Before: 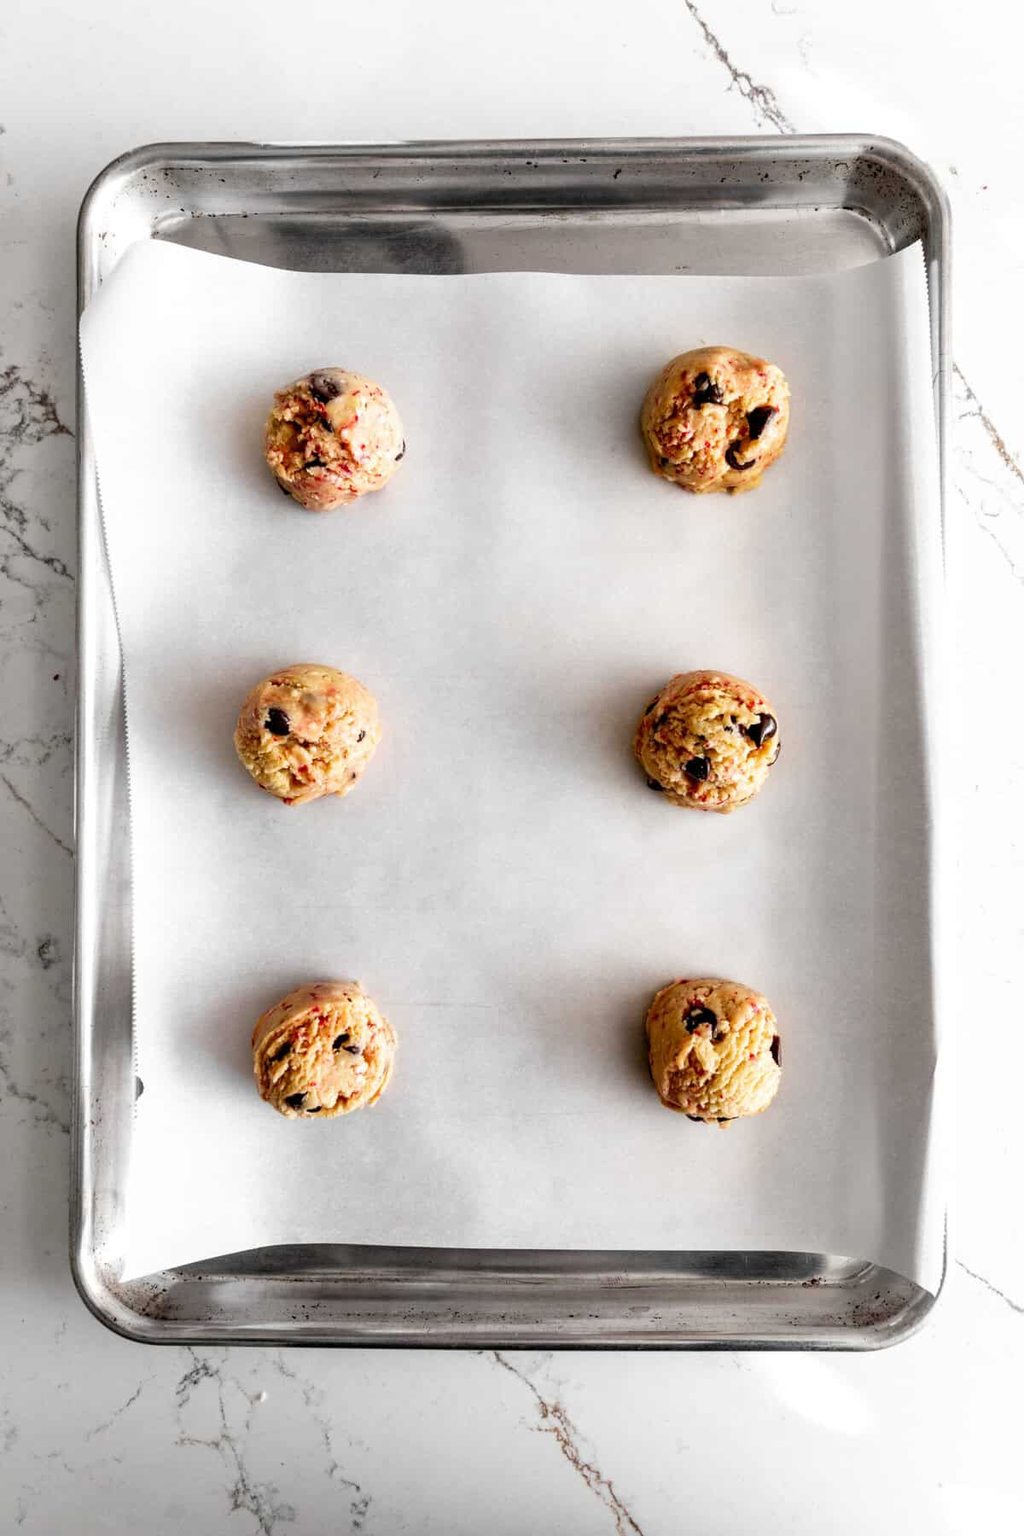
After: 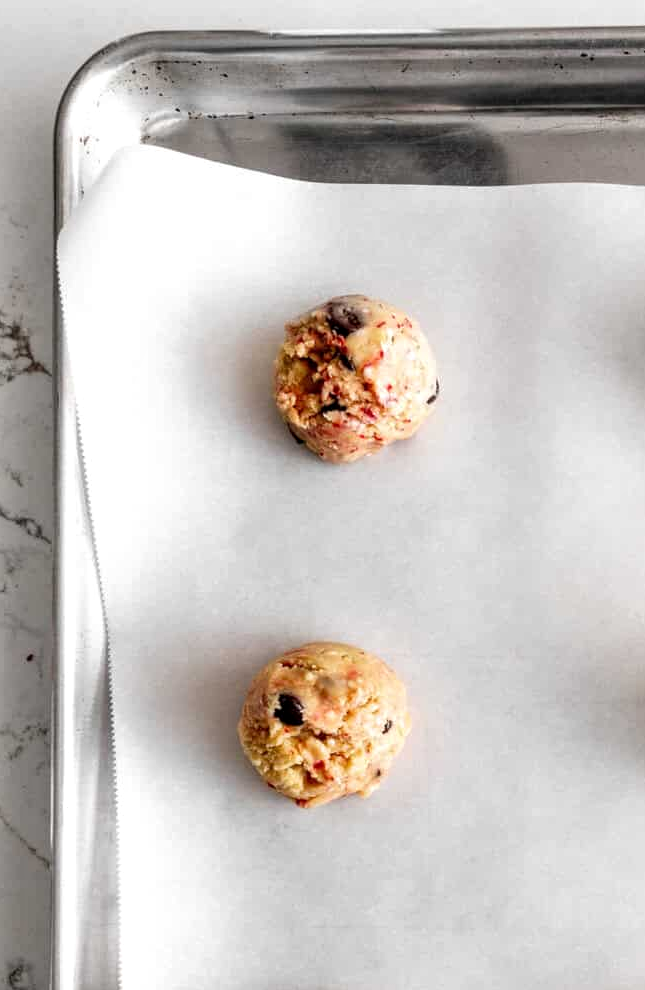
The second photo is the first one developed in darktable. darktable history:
crop and rotate: left 3.032%, top 7.591%, right 43.169%, bottom 37.39%
local contrast: highlights 105%, shadows 100%, detail 119%, midtone range 0.2
